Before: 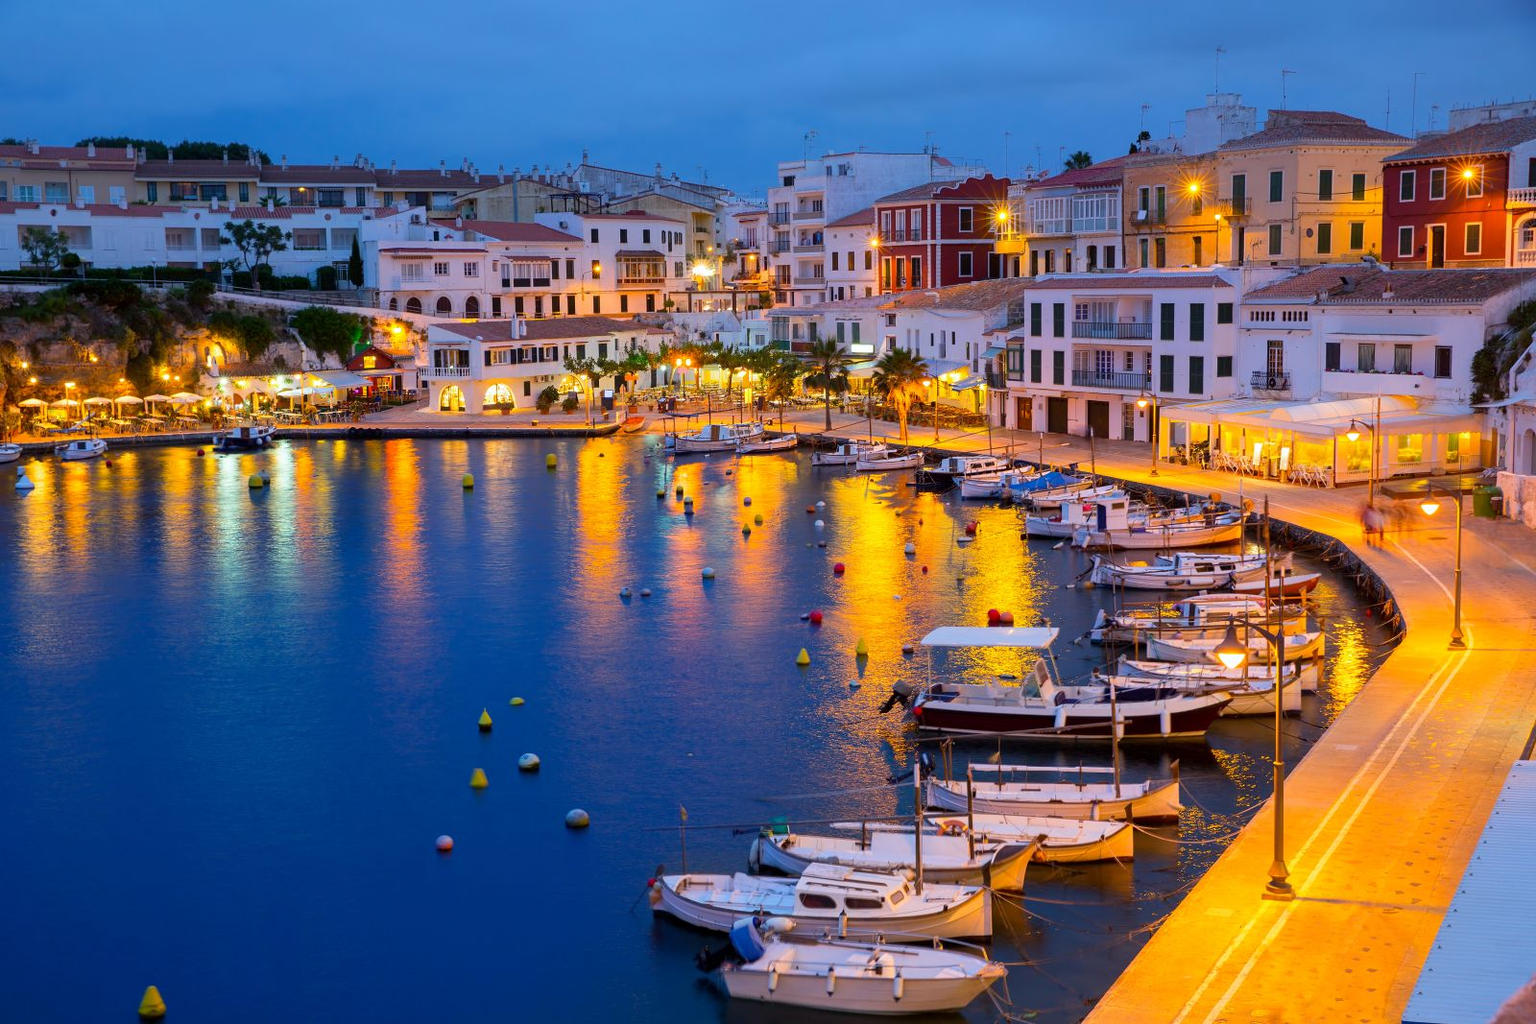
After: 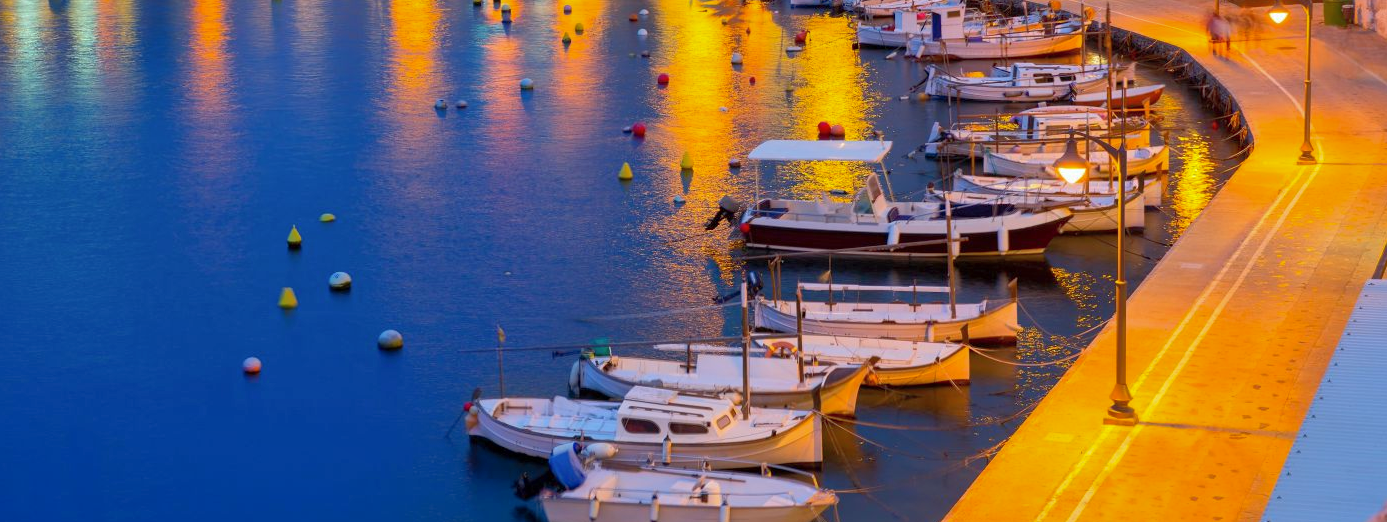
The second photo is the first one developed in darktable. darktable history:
crop and rotate: left 13.306%, top 48.129%, bottom 2.928%
shadows and highlights: on, module defaults
